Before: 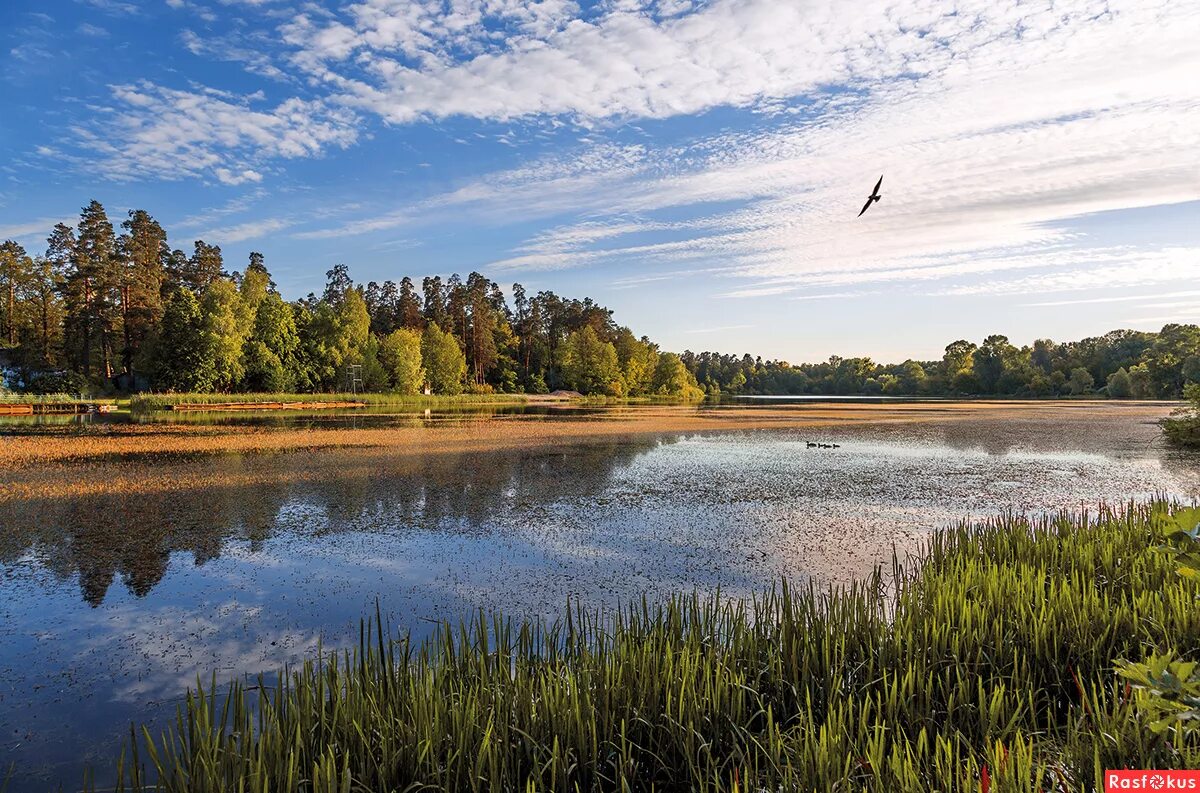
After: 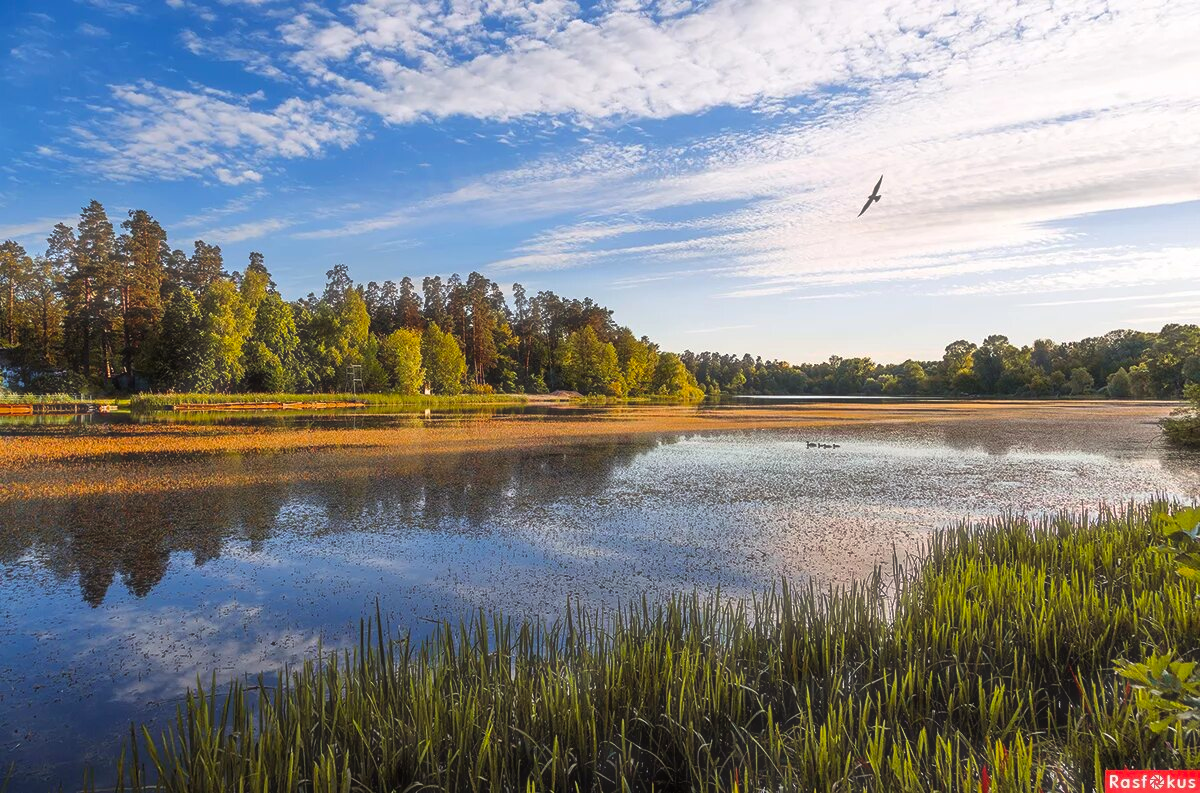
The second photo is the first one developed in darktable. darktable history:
haze removal: strength -0.113, compatibility mode true, adaptive false
color balance rgb: shadows lift › chroma 1.037%, shadows lift › hue 29.44°, perceptual saturation grading › global saturation 24.978%
